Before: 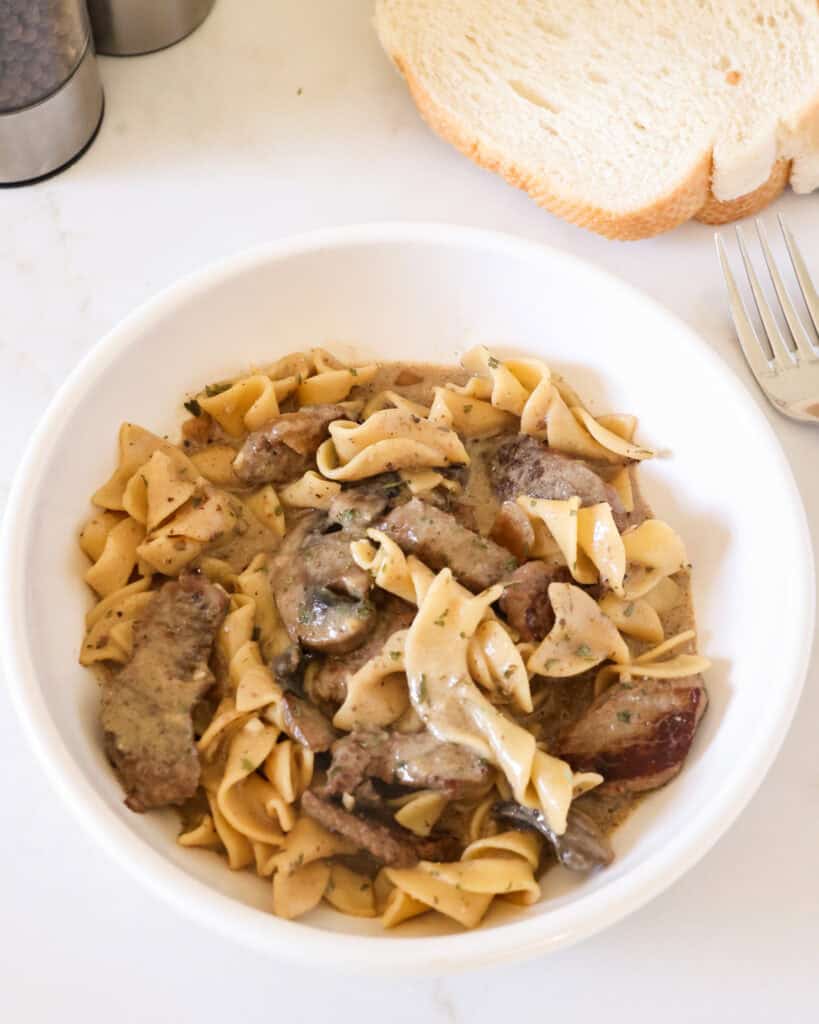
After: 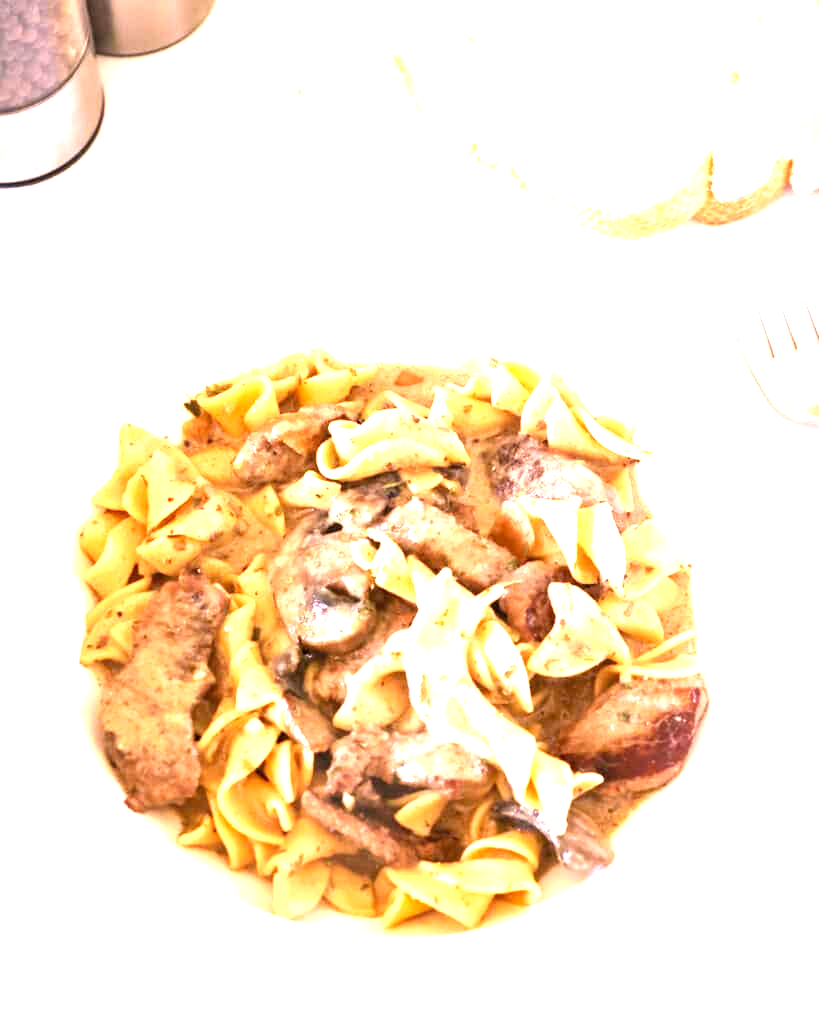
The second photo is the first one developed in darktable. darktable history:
exposure: black level correction 0.001, exposure 1.822 EV, compensate exposure bias true, compensate highlight preservation false
white balance: red 0.983, blue 1.036
color correction: highlights a* 14.52, highlights b* 4.84
shadows and highlights: shadows 12, white point adjustment 1.2, highlights -0.36, soften with gaussian
